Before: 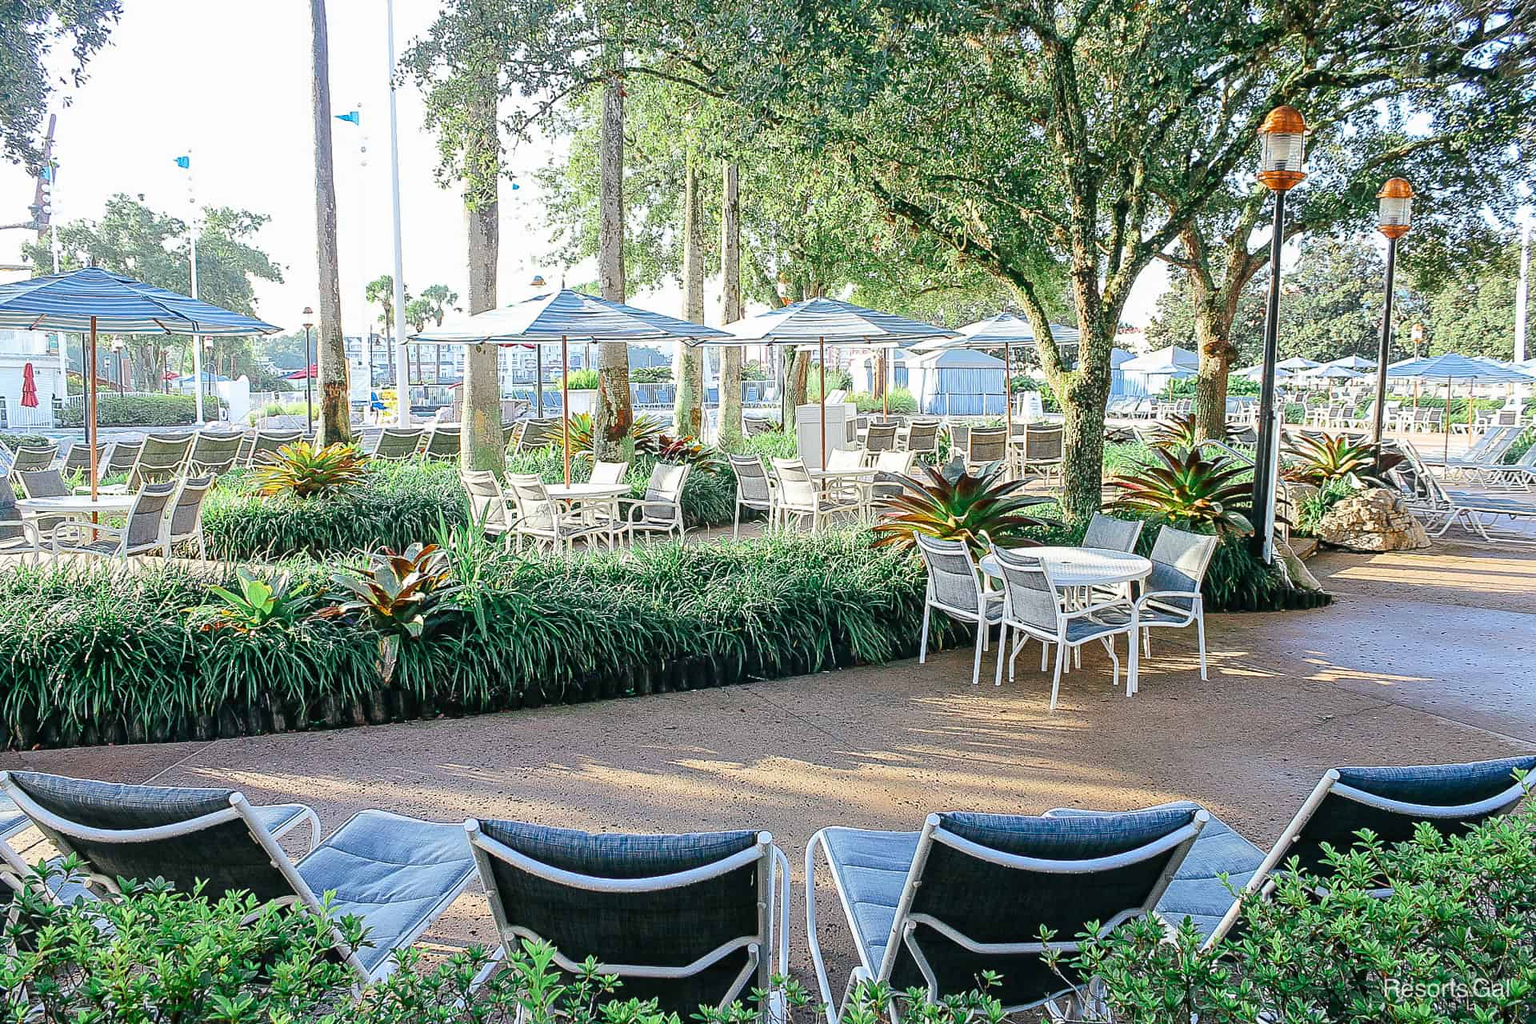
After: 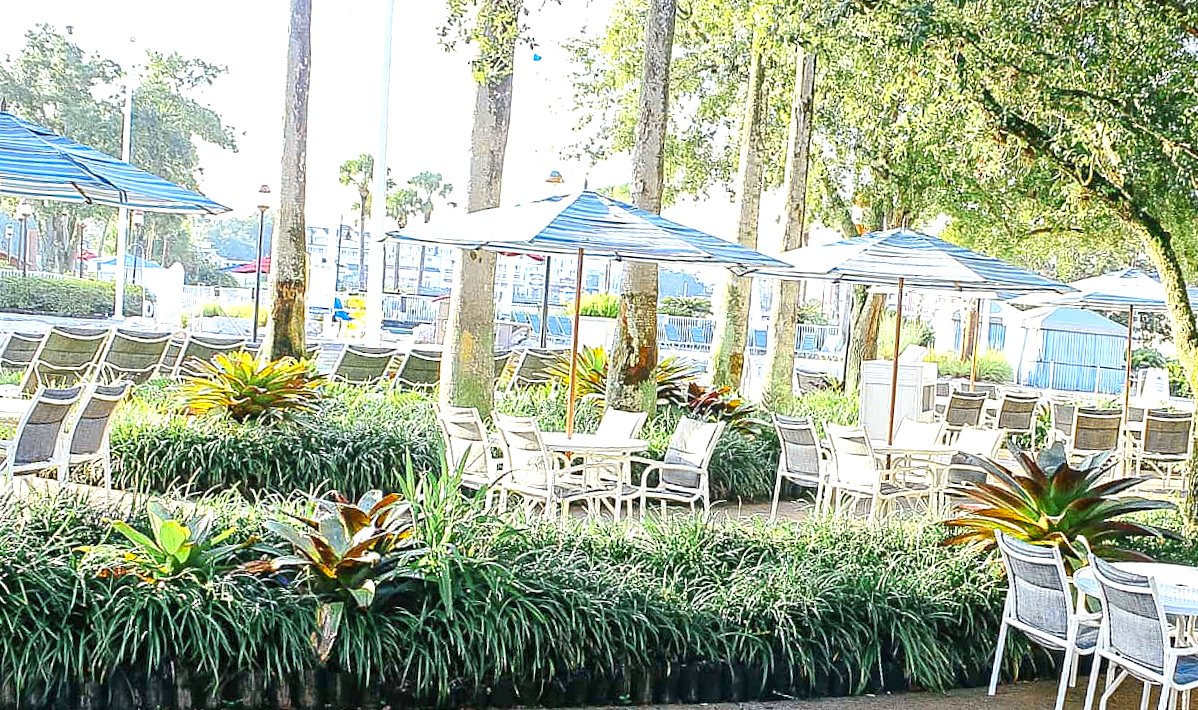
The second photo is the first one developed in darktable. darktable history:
exposure: exposure 0.6 EV, compensate highlight preservation false
crop and rotate: angle -4.99°, left 2.122%, top 6.945%, right 27.566%, bottom 30.519%
color contrast: green-magenta contrast 0.85, blue-yellow contrast 1.25, unbound 0
